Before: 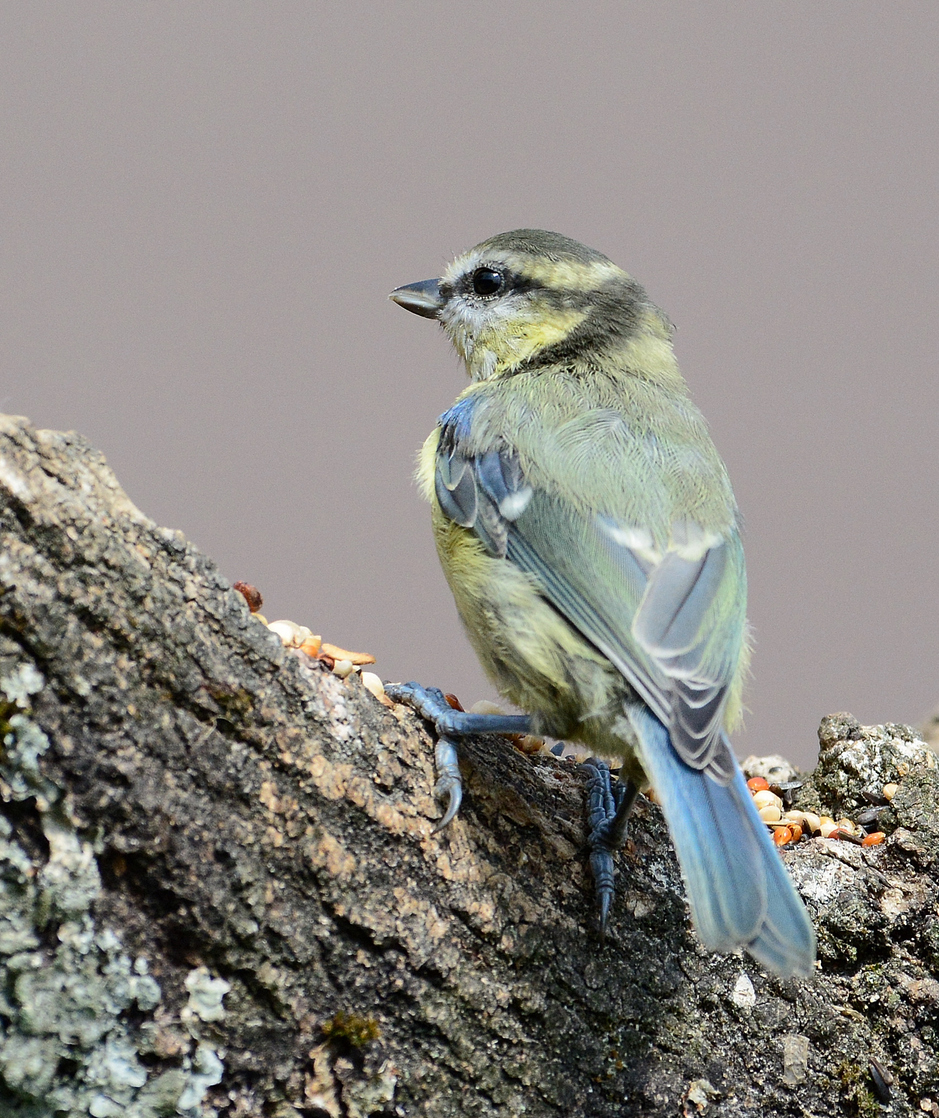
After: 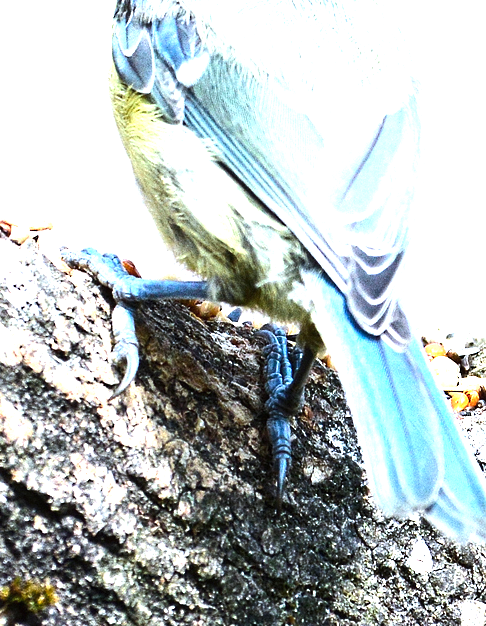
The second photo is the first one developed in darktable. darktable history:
color balance rgb: shadows lift › chroma 2%, shadows lift › hue 50°, power › hue 60°, highlights gain › chroma 1%, highlights gain › hue 60°, global offset › luminance 0.25%, global vibrance 30%
local contrast: highlights 100%, shadows 100%, detail 120%, midtone range 0.2
crop: left 34.479%, top 38.822%, right 13.718%, bottom 5.172%
sharpen: radius 2.883, amount 0.868, threshold 47.523
exposure: black level correction 0, exposure 1.125 EV, compensate exposure bias true, compensate highlight preservation false
tone equalizer: -8 EV -0.75 EV, -7 EV -0.7 EV, -6 EV -0.6 EV, -5 EV -0.4 EV, -3 EV 0.4 EV, -2 EV 0.6 EV, -1 EV 0.7 EV, +0 EV 0.75 EV, edges refinement/feathering 500, mask exposure compensation -1.57 EV, preserve details no
color calibration: x 0.372, y 0.386, temperature 4283.97 K
